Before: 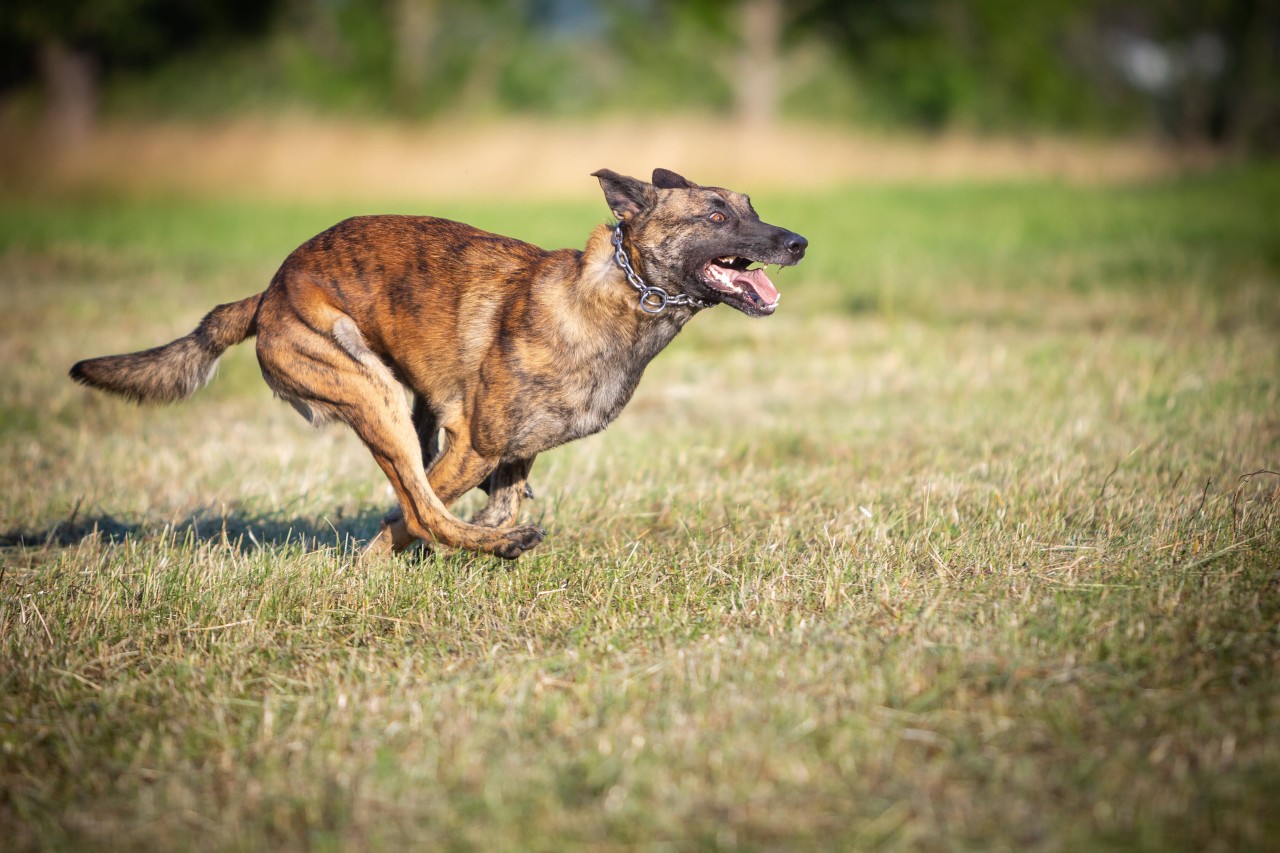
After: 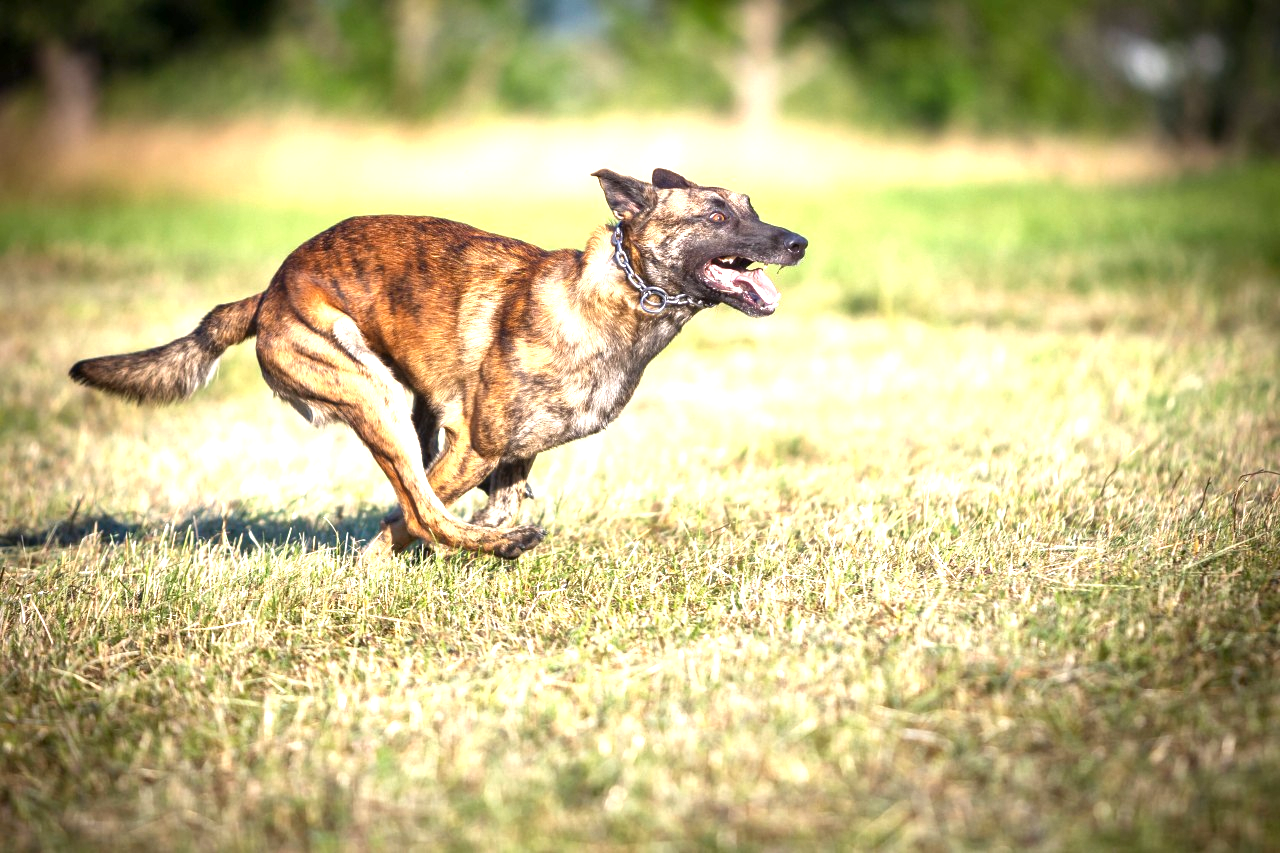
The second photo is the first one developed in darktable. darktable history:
exposure: black level correction 0, exposure 1 EV, compensate highlight preservation false
local contrast: mode bilateral grid, contrast 100, coarseness 100, detail 165%, midtone range 0.2
